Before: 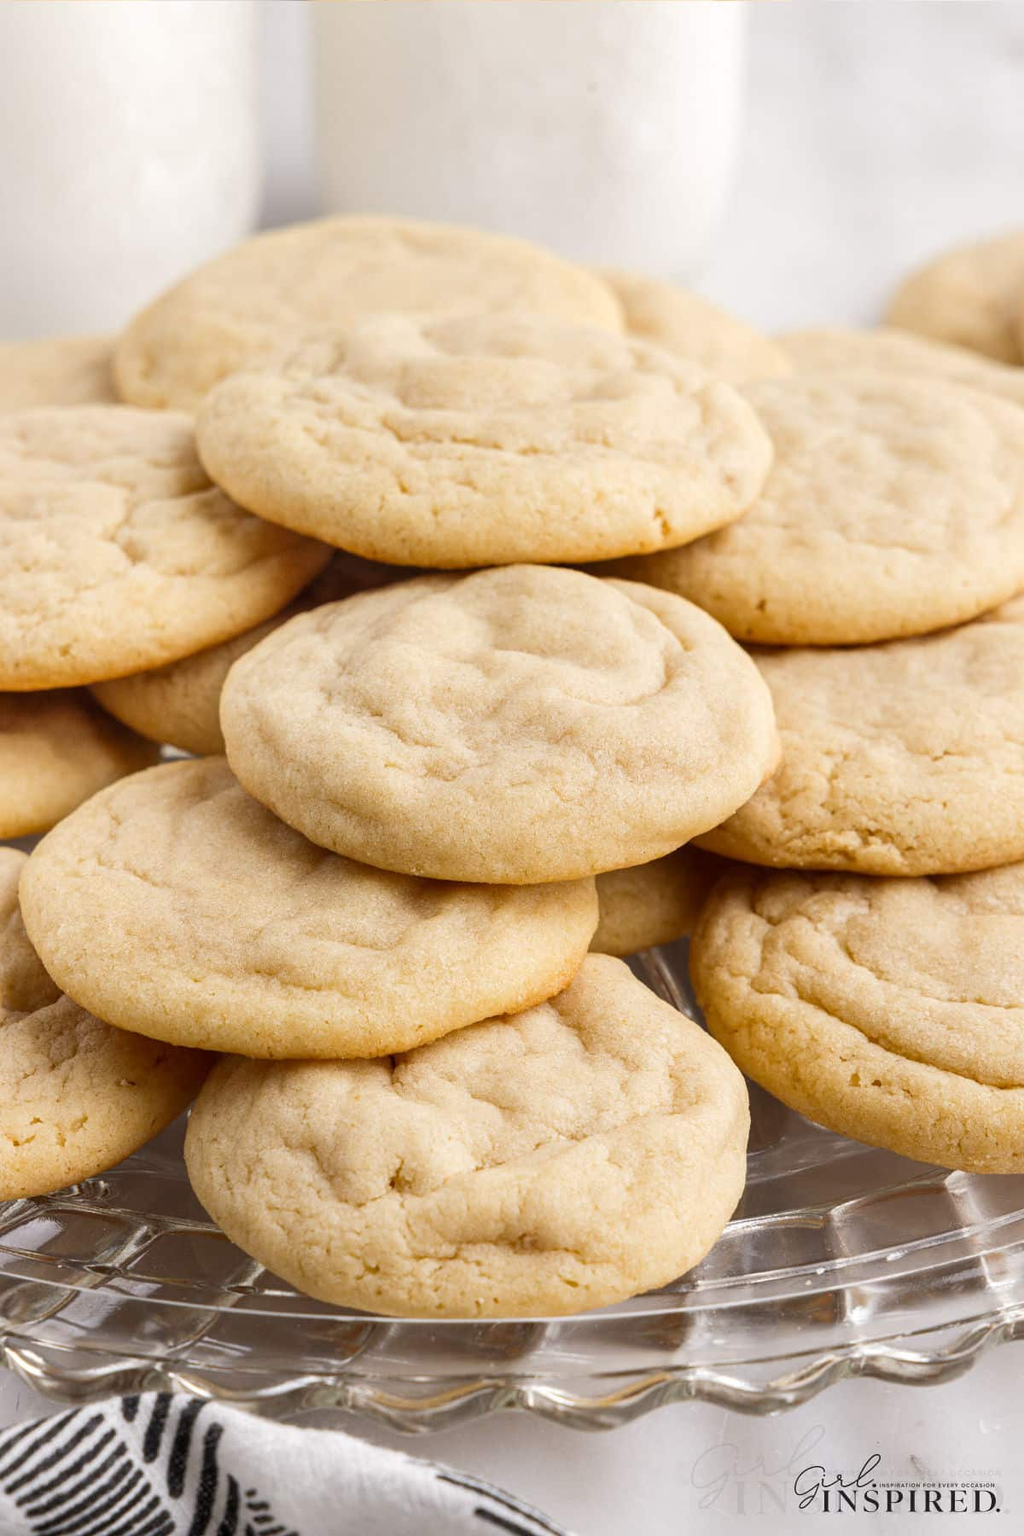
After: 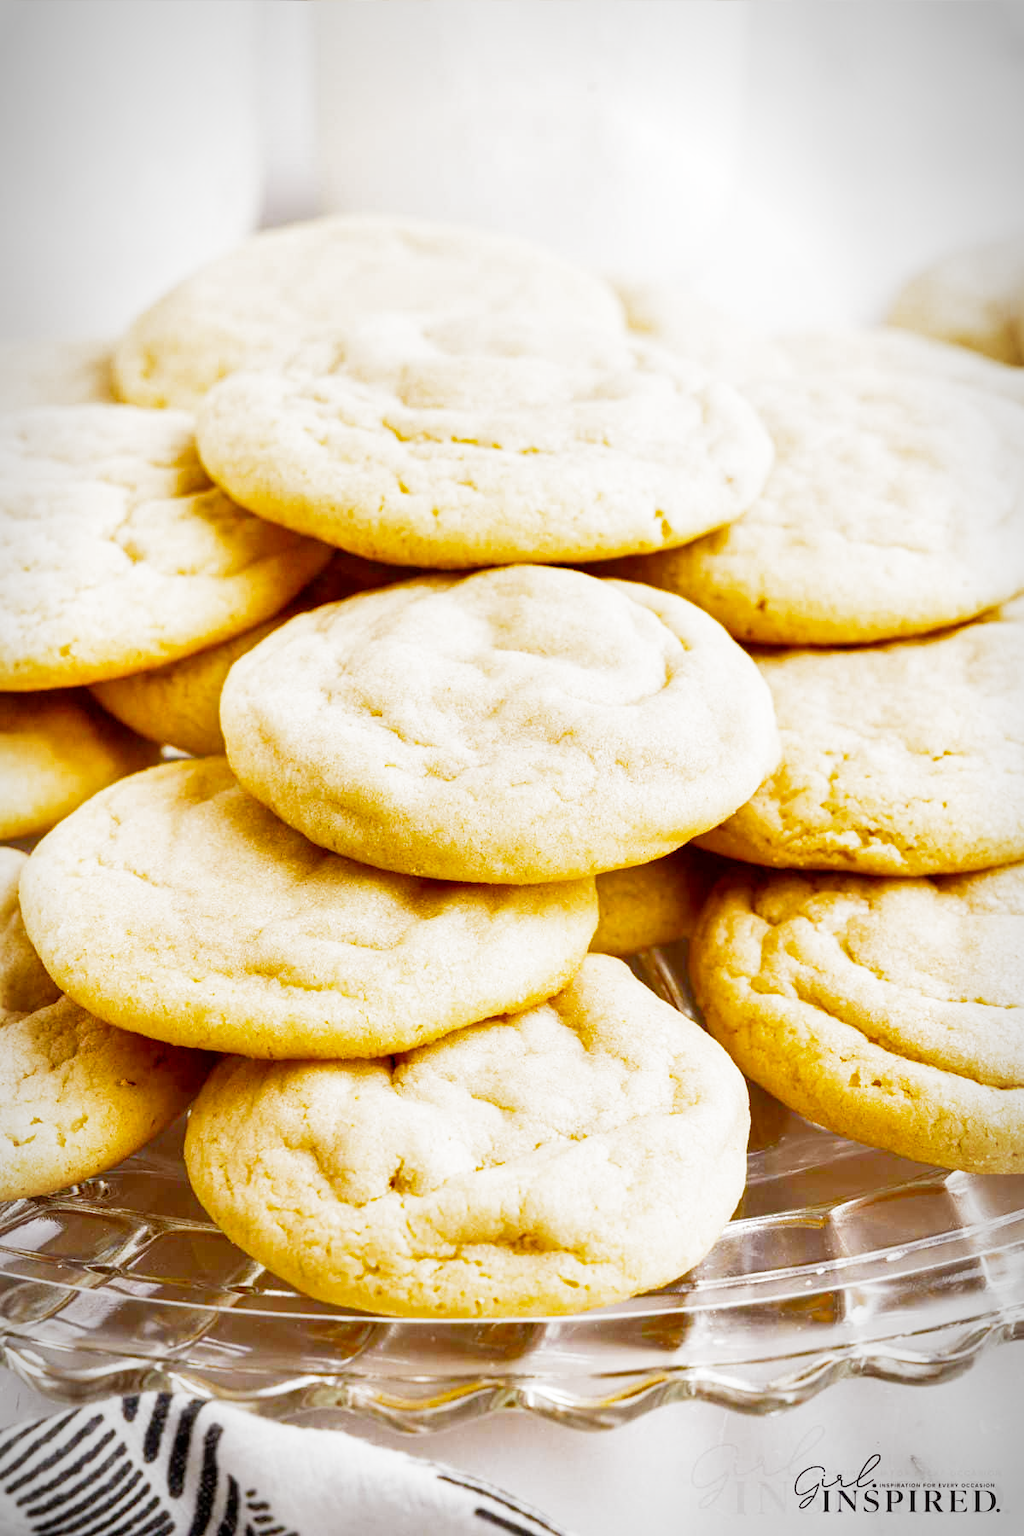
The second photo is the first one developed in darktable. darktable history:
shadows and highlights: shadows 31.85, highlights -31.78, soften with gaussian
color balance rgb: perceptual saturation grading › global saturation 36.287%, perceptual saturation grading › shadows 34.934%, global vibrance 20.407%
vignetting: fall-off start 87.13%, automatic ratio true
filmic rgb: middle gray luminance 9.15%, black relative exposure -10.53 EV, white relative exposure 3.44 EV, target black luminance 0%, hardness 5.99, latitude 59.66%, contrast 1.089, highlights saturation mix 6.04%, shadows ↔ highlights balance 29.41%, add noise in highlights 0.002, preserve chrominance no, color science v3 (2019), use custom middle-gray values true, contrast in highlights soft
